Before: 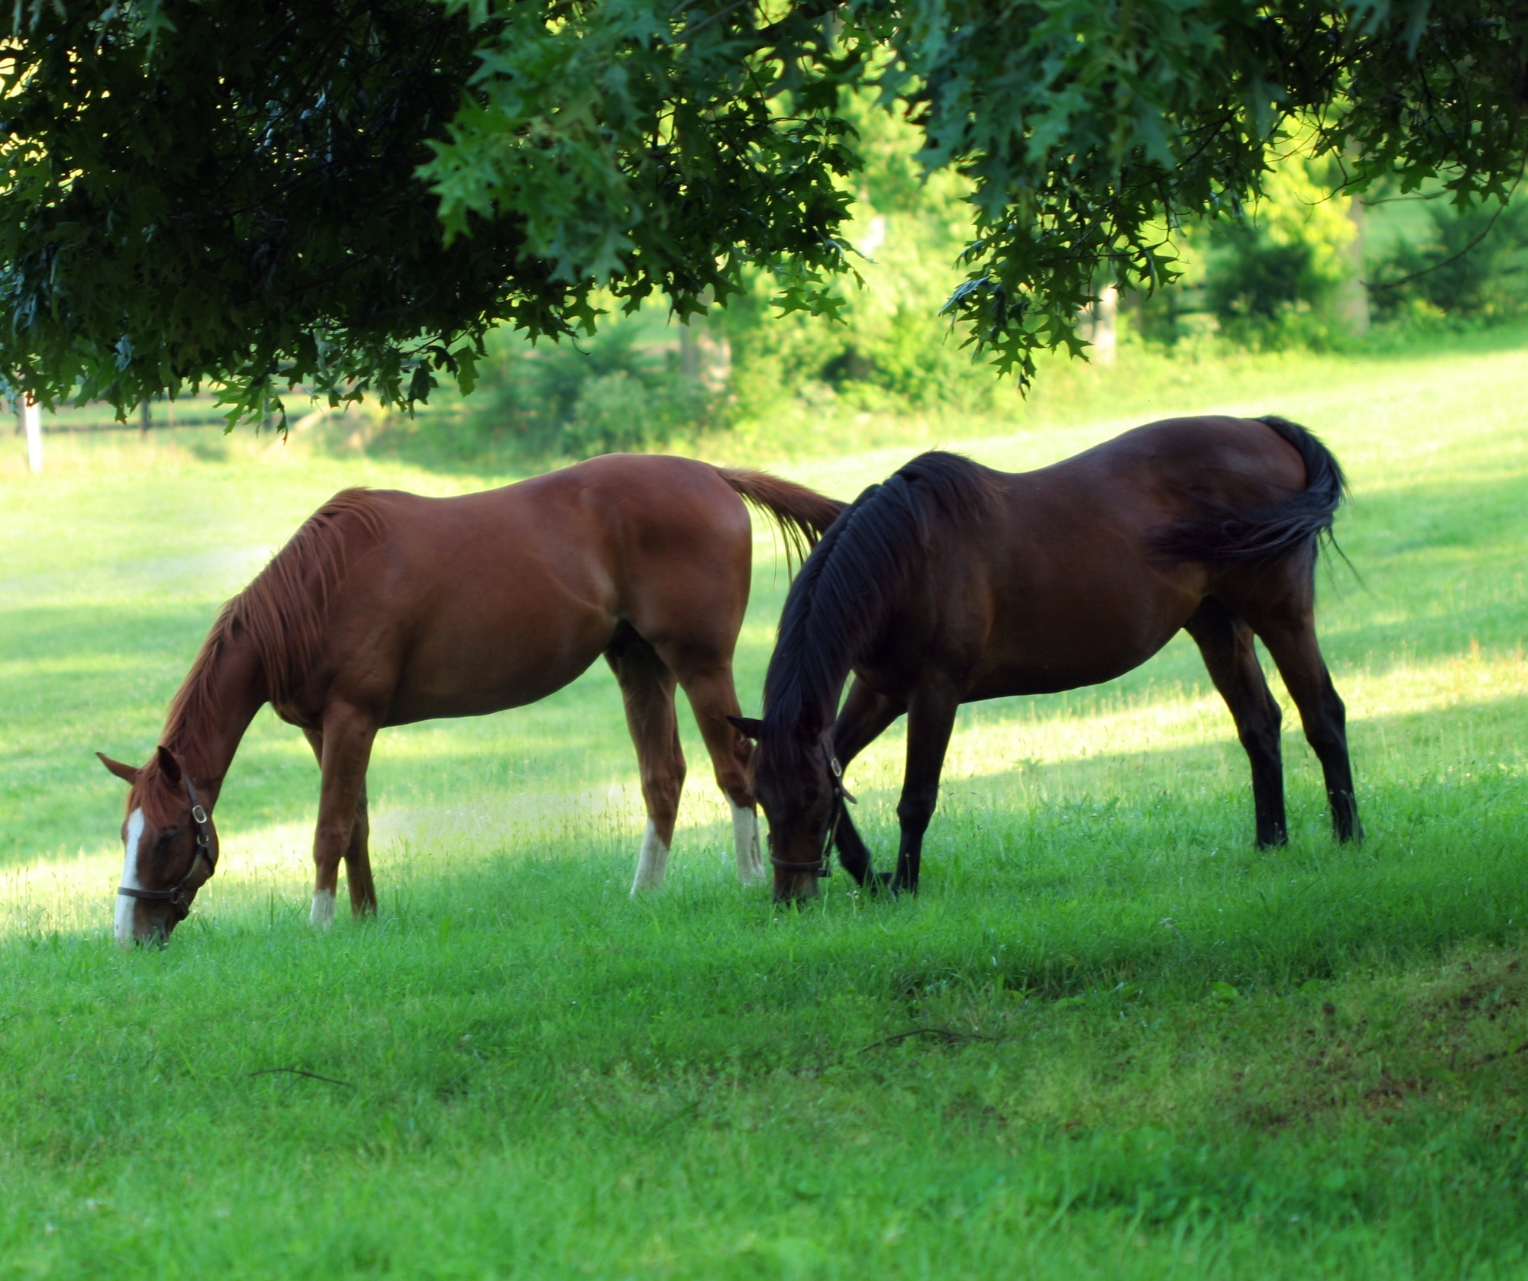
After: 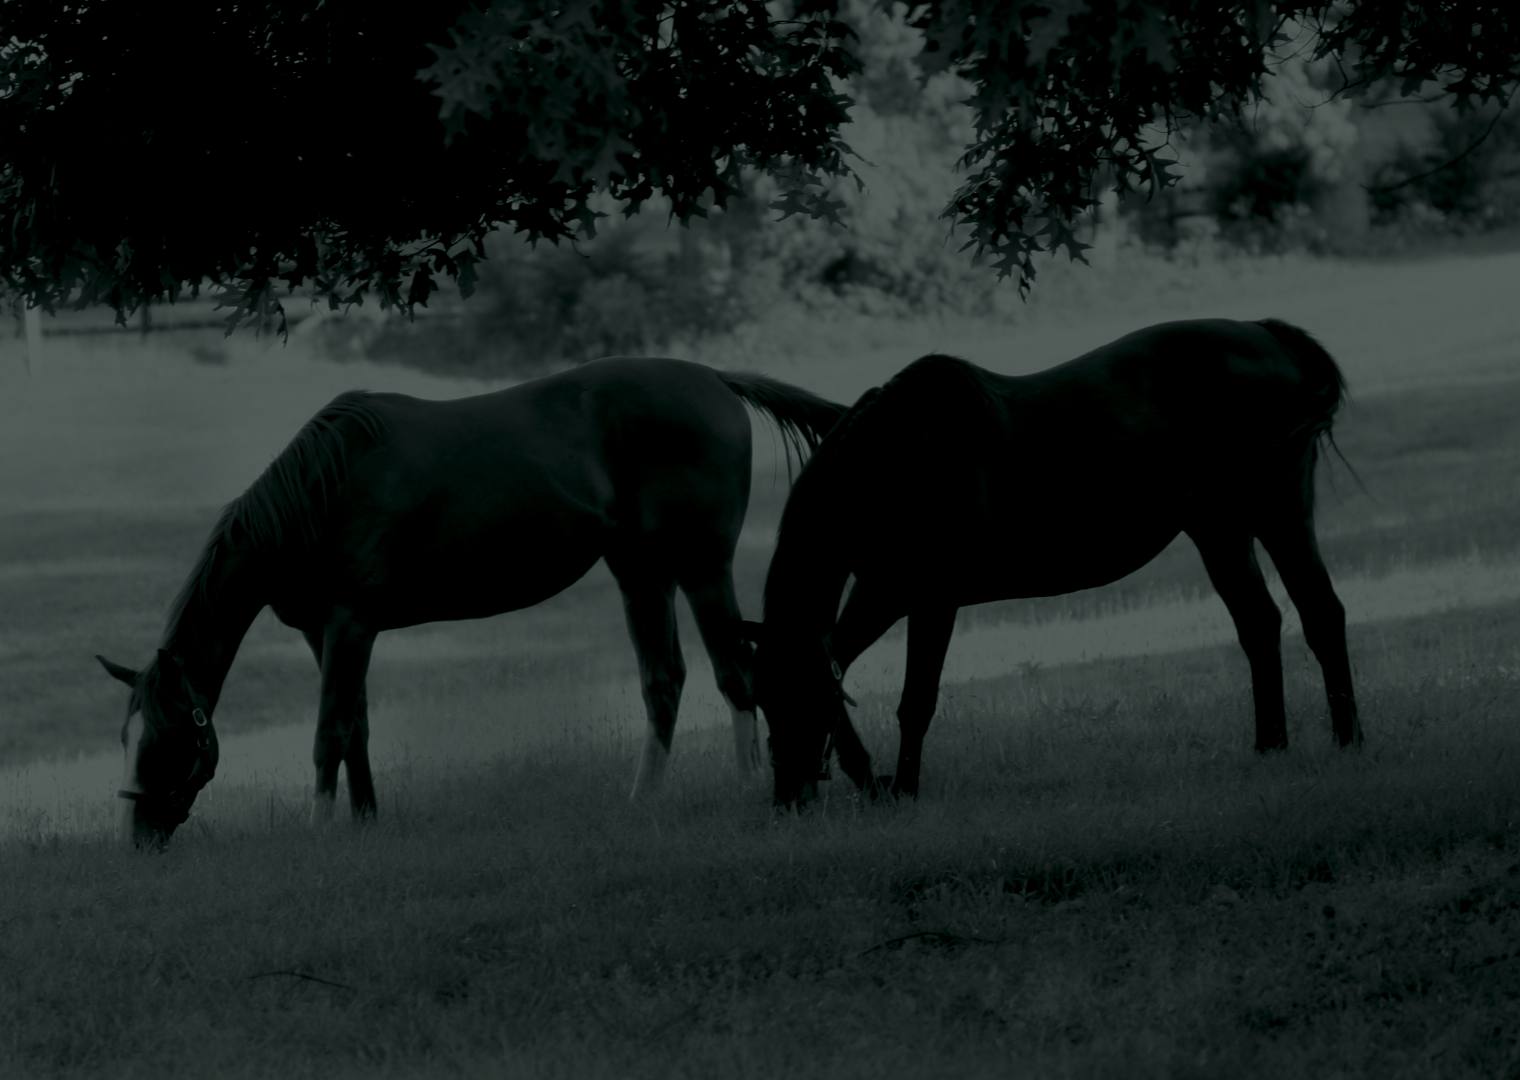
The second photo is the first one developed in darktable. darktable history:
crop: top 7.625%, bottom 8.027%
white balance: red 0.984, blue 1.059
colorize: hue 90°, saturation 19%, lightness 1.59%, version 1
